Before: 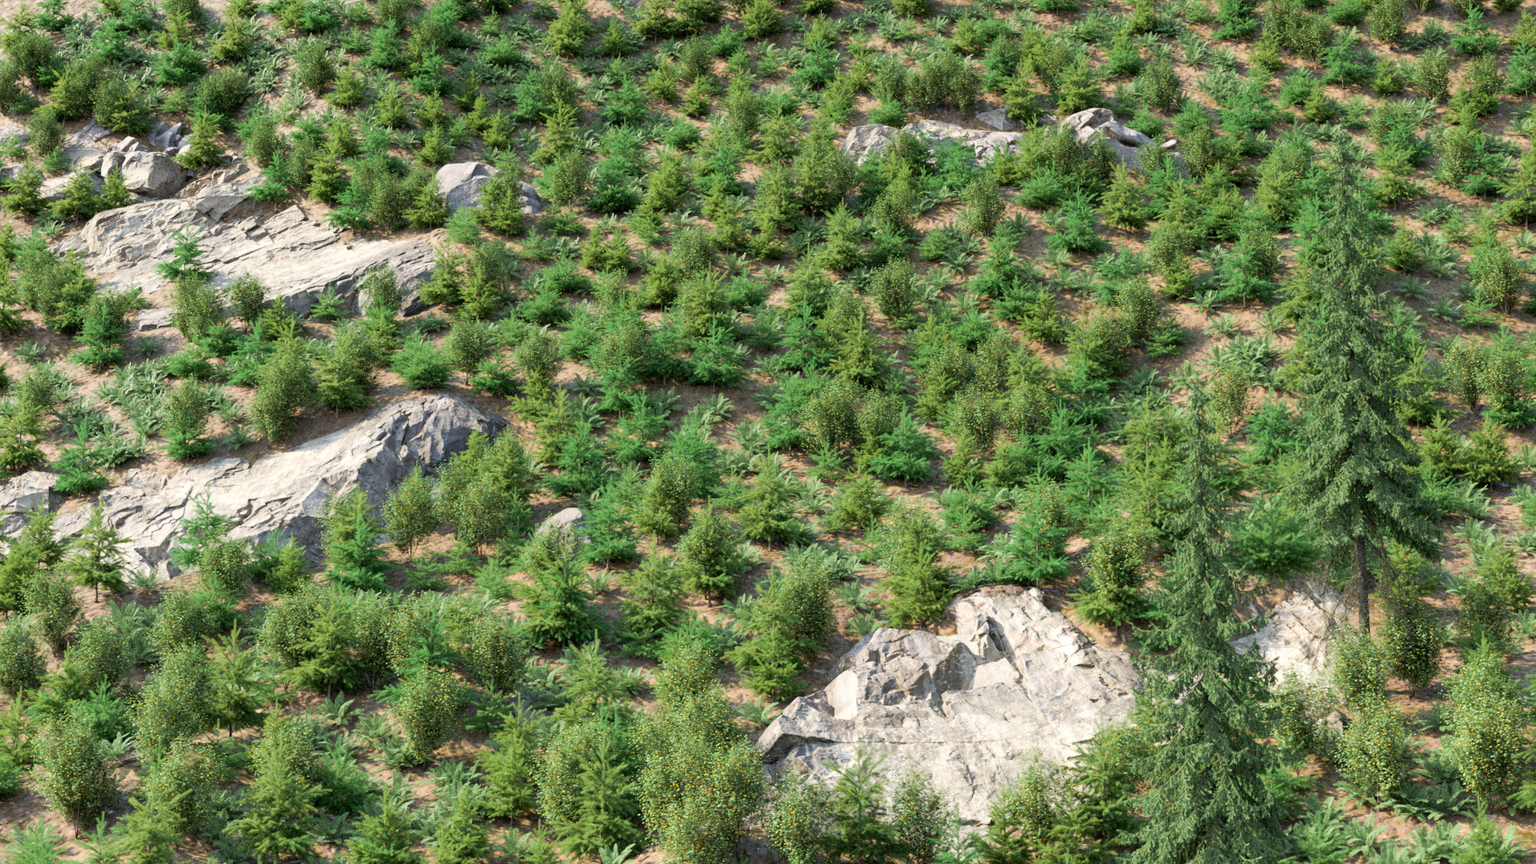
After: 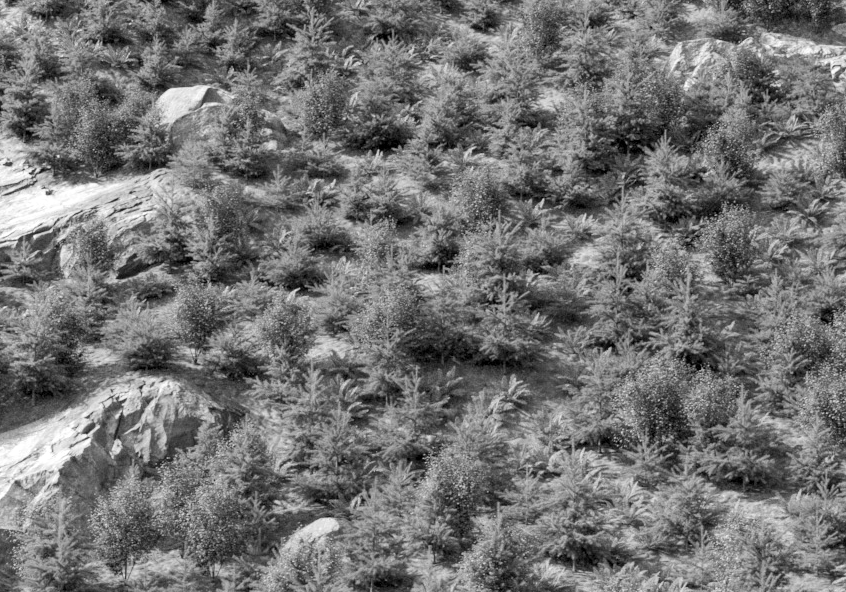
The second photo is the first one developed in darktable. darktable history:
monochrome: on, module defaults
local contrast: highlights 100%, shadows 100%, detail 120%, midtone range 0.2
crop: left 20.248%, top 10.86%, right 35.675%, bottom 34.321%
